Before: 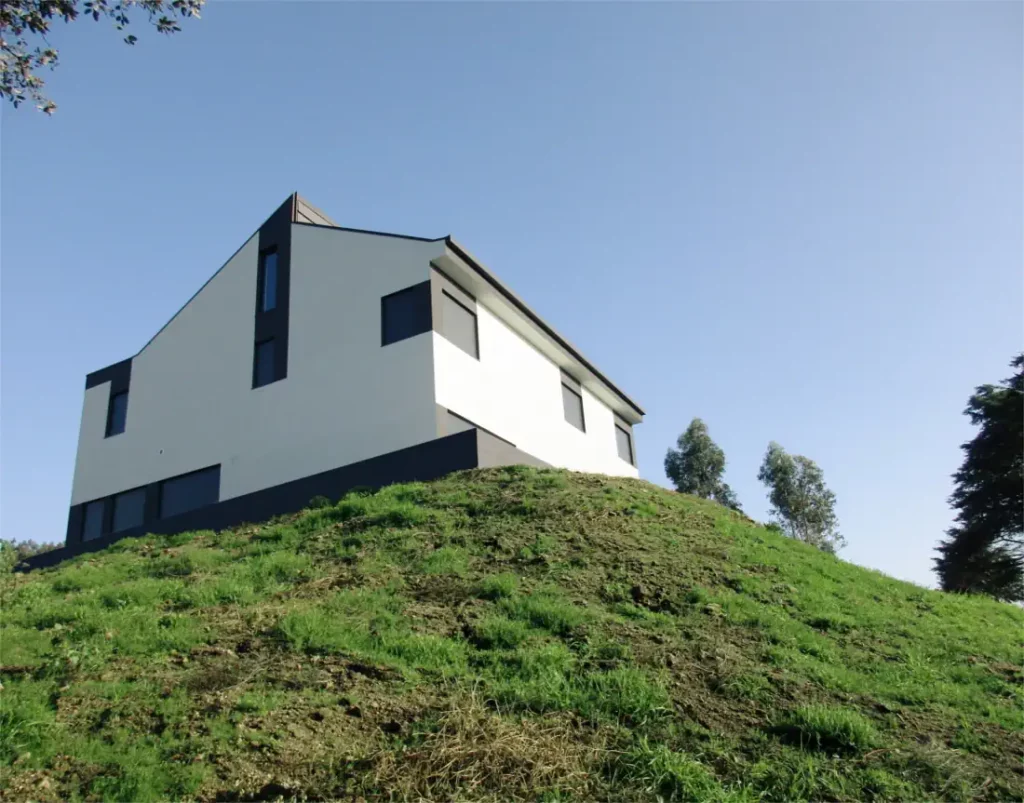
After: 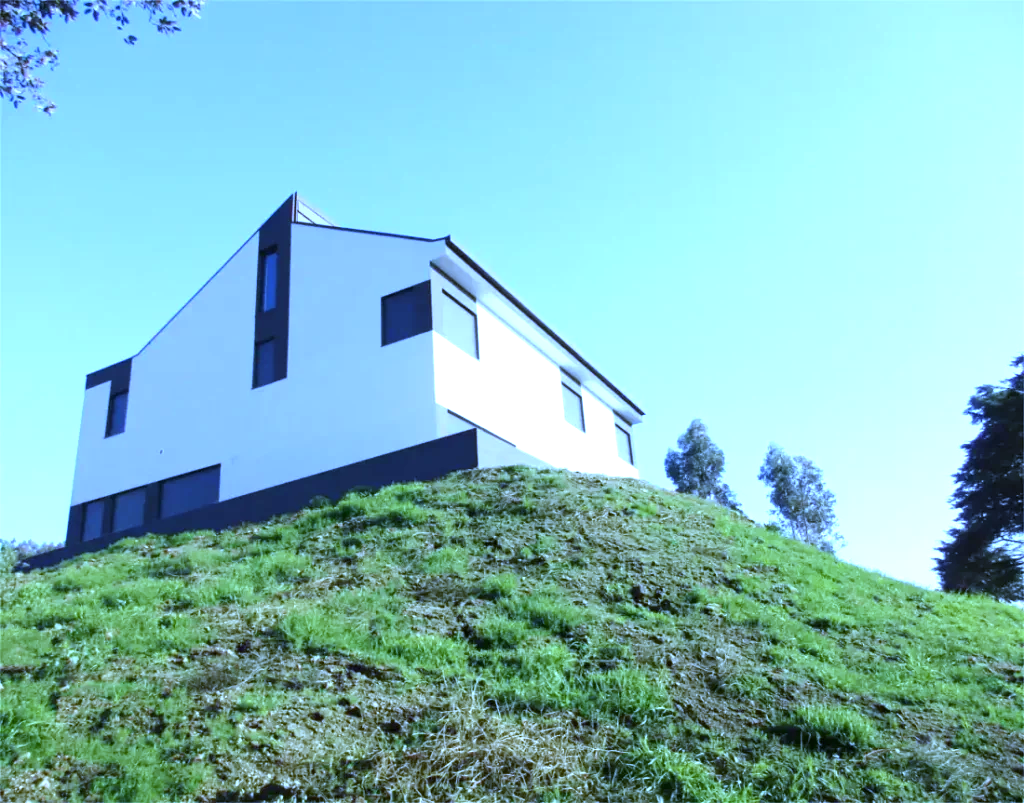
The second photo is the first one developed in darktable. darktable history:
exposure: black level correction 0, exposure 1.1 EV, compensate highlight preservation false
white balance: red 0.766, blue 1.537
